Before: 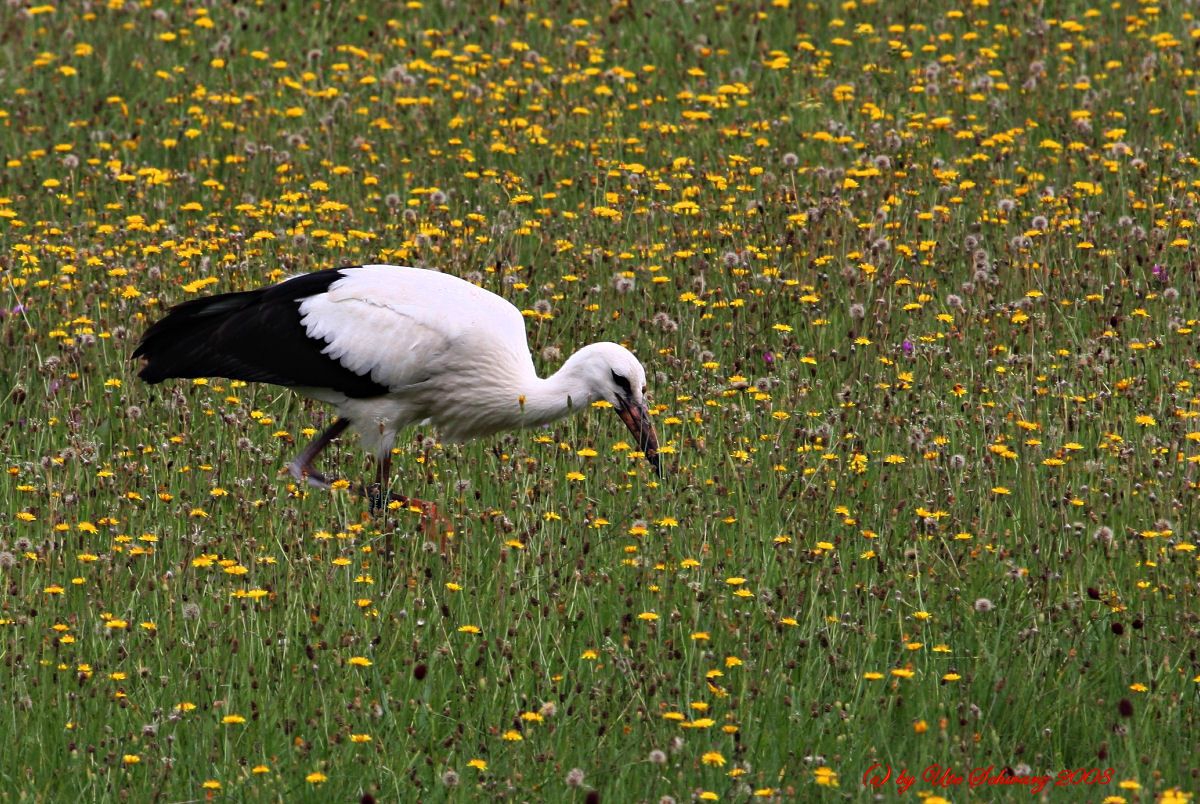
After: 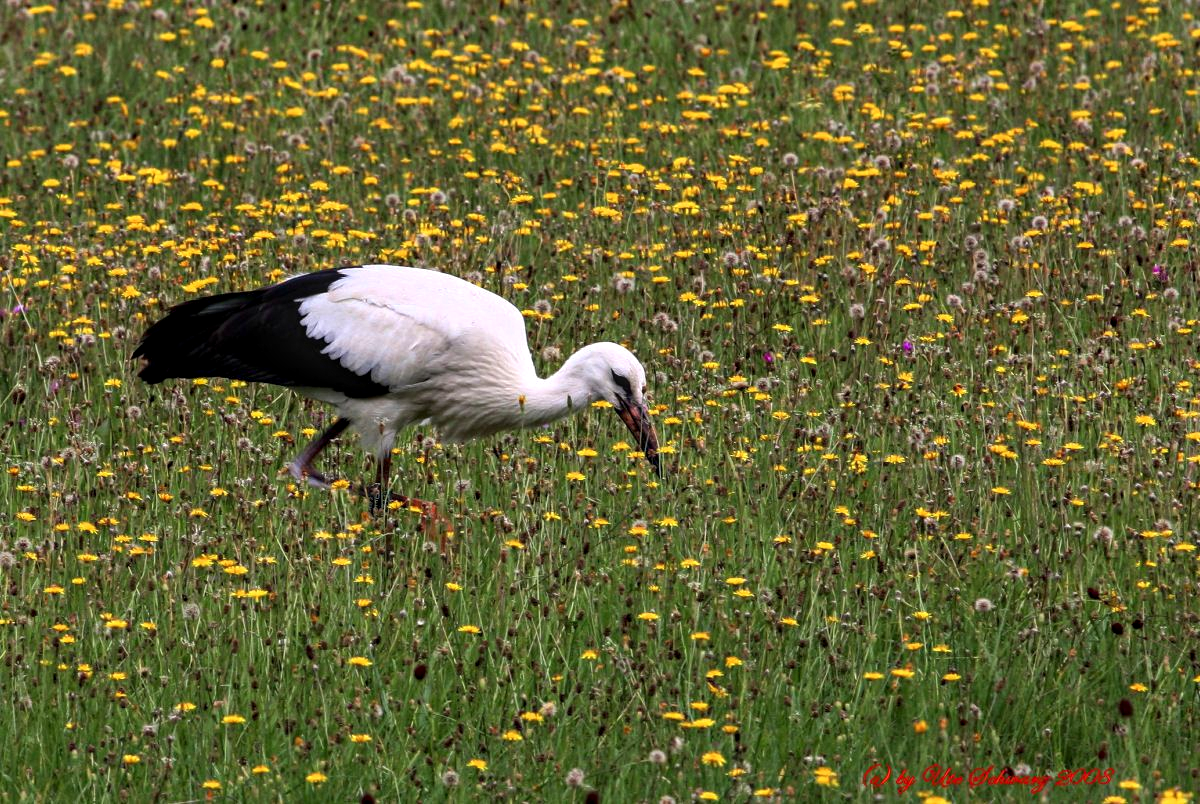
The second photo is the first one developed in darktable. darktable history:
local contrast: detail 130%
exposure: exposure 0.074 EV, compensate highlight preservation false
color zones: curves: ch1 [(0.25, 0.5) (0.747, 0.71)]
